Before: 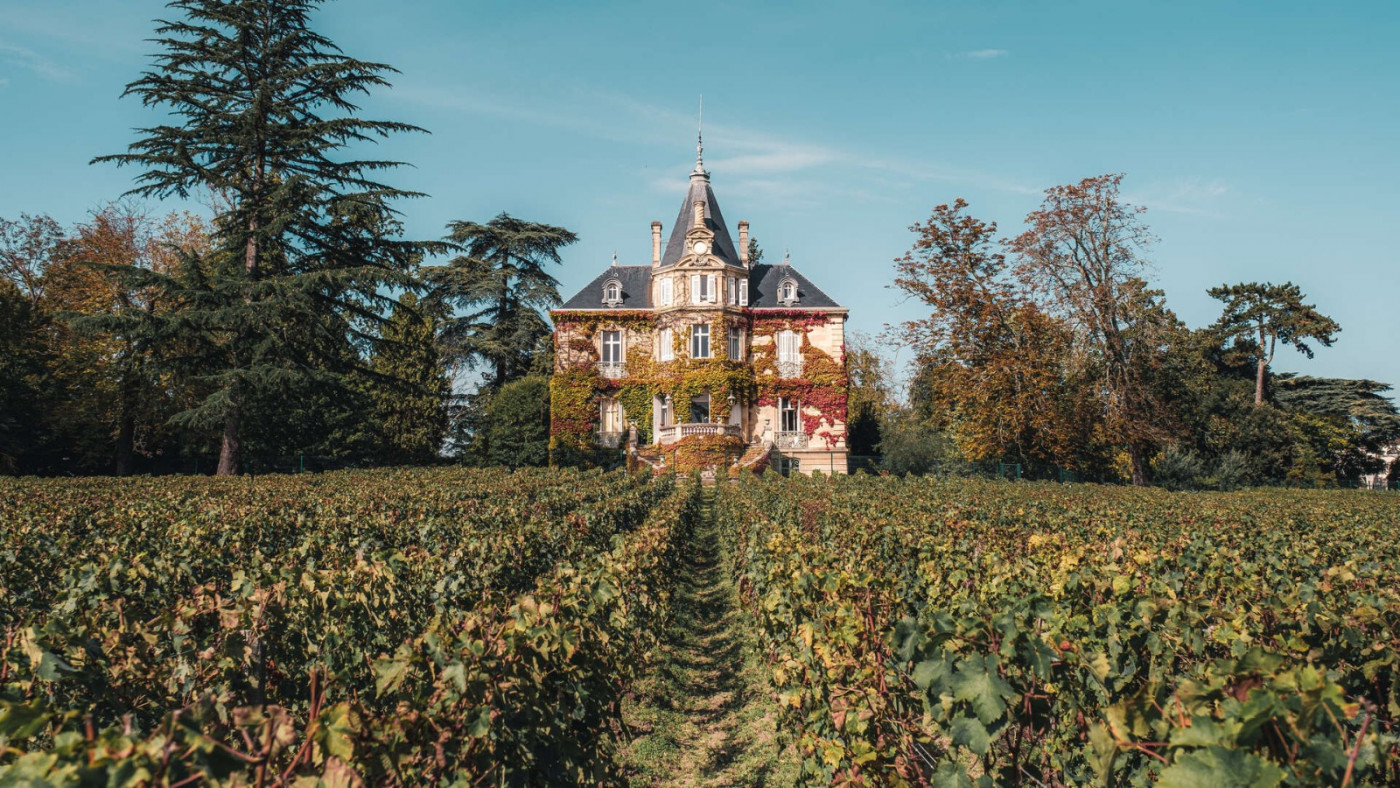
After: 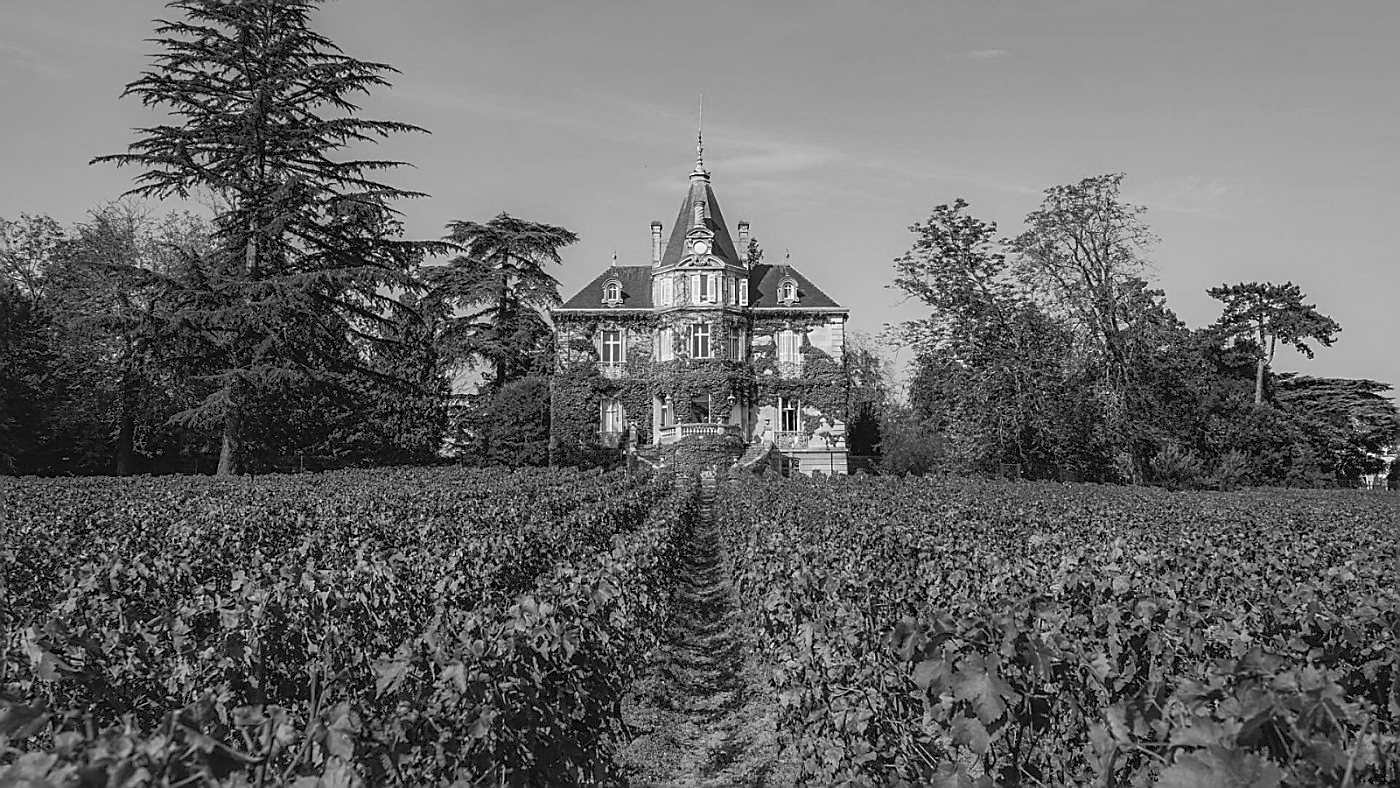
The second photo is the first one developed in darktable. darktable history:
shadows and highlights: on, module defaults
color calibration: output gray [0.253, 0.26, 0.487, 0], gray › normalize channels true, illuminant same as pipeline (D50), adaptation XYZ, x 0.346, y 0.359, gamut compression 0
sharpen: radius 1.4, amount 1.25, threshold 0.7
